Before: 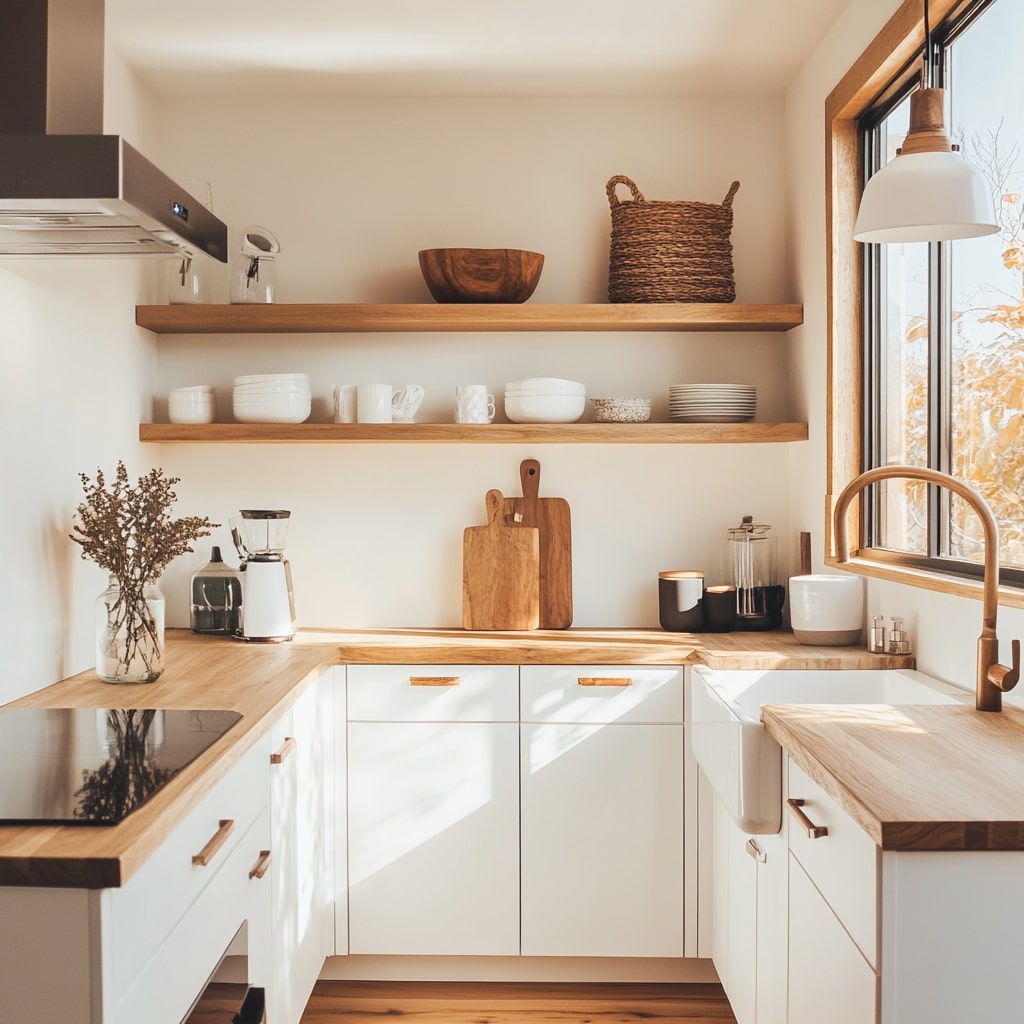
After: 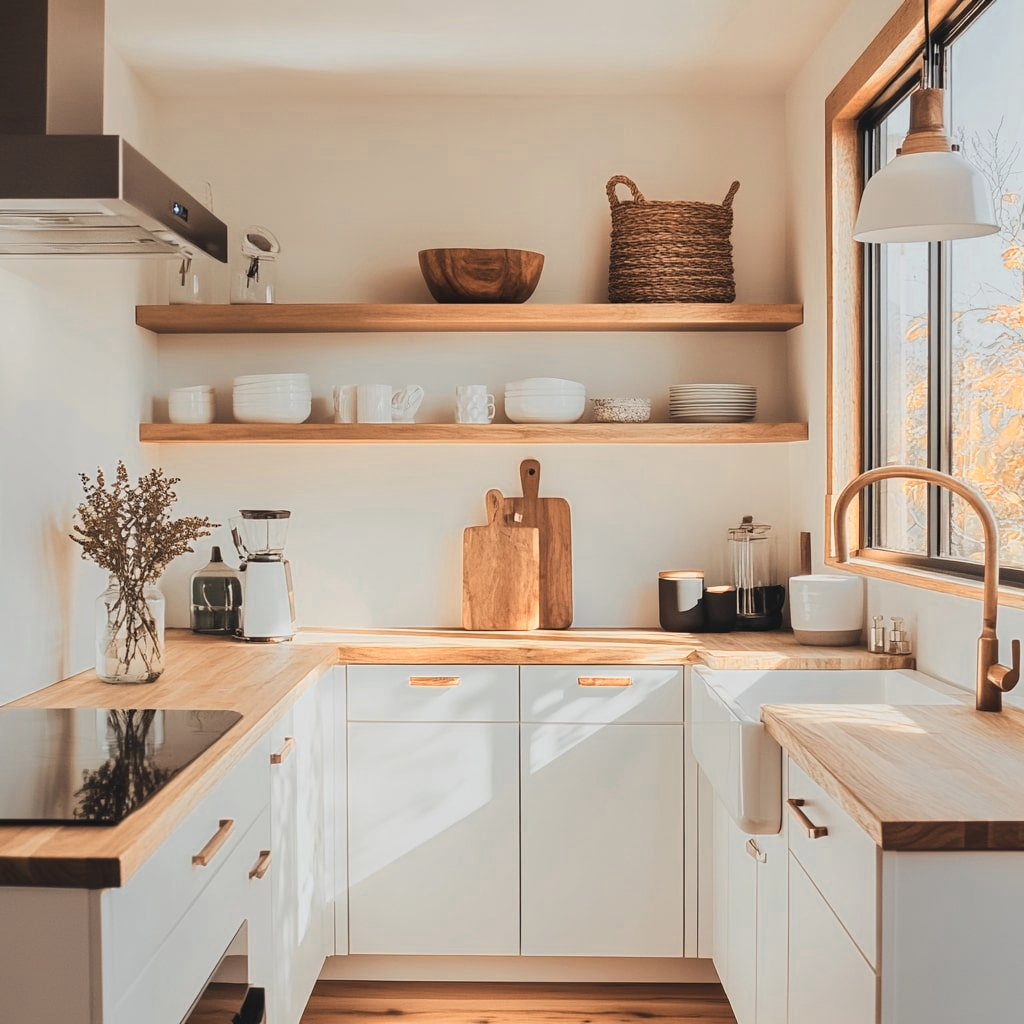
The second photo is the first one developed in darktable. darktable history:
exposure: exposure -0.377 EV, compensate highlight preservation false
color zones: curves: ch0 [(0.018, 0.548) (0.197, 0.654) (0.425, 0.447) (0.605, 0.658) (0.732, 0.579)]; ch1 [(0.105, 0.531) (0.224, 0.531) (0.386, 0.39) (0.618, 0.456) (0.732, 0.456) (0.956, 0.421)]; ch2 [(0.039, 0.583) (0.215, 0.465) (0.399, 0.544) (0.465, 0.548) (0.614, 0.447) (0.724, 0.43) (0.882, 0.623) (0.956, 0.632)]
